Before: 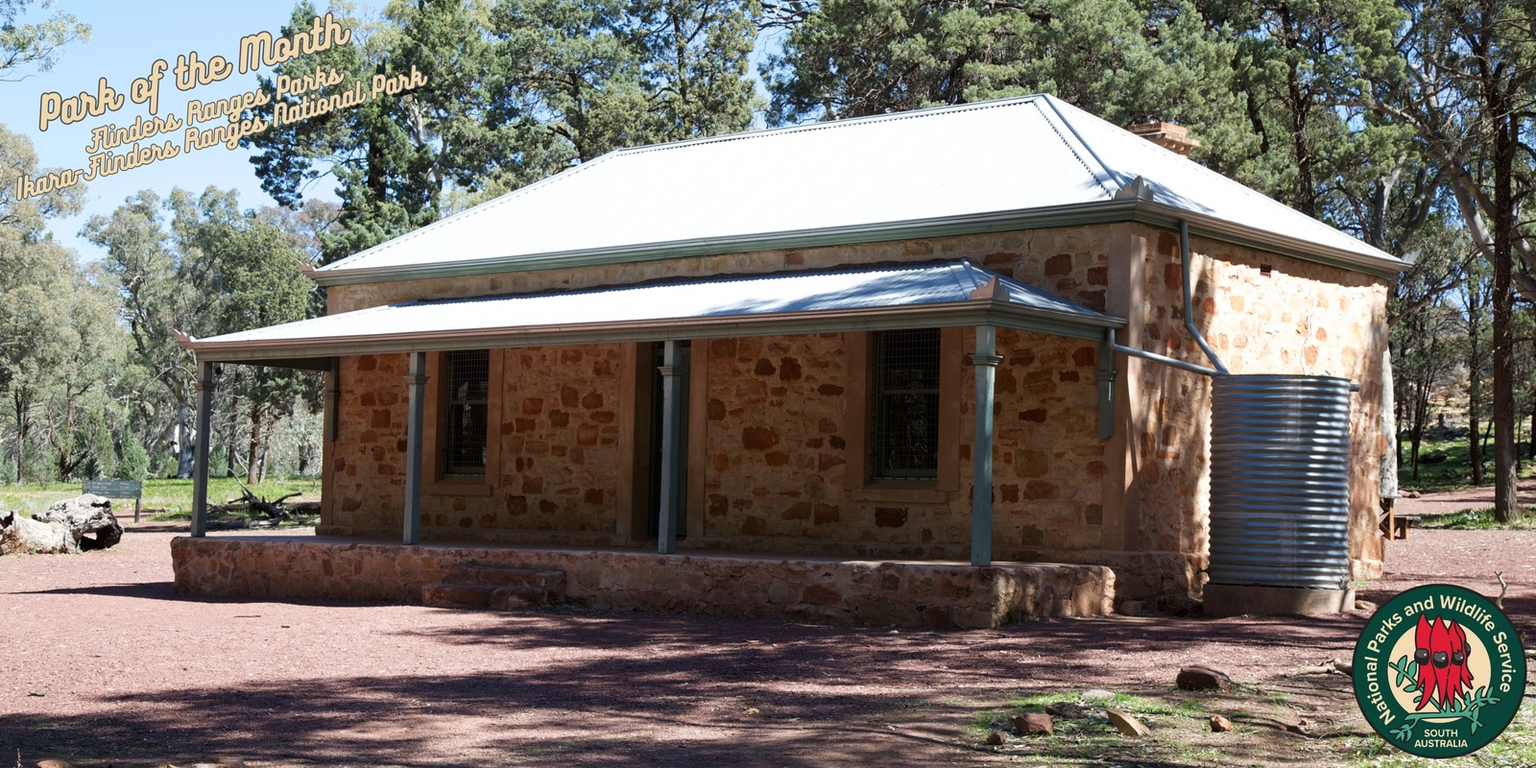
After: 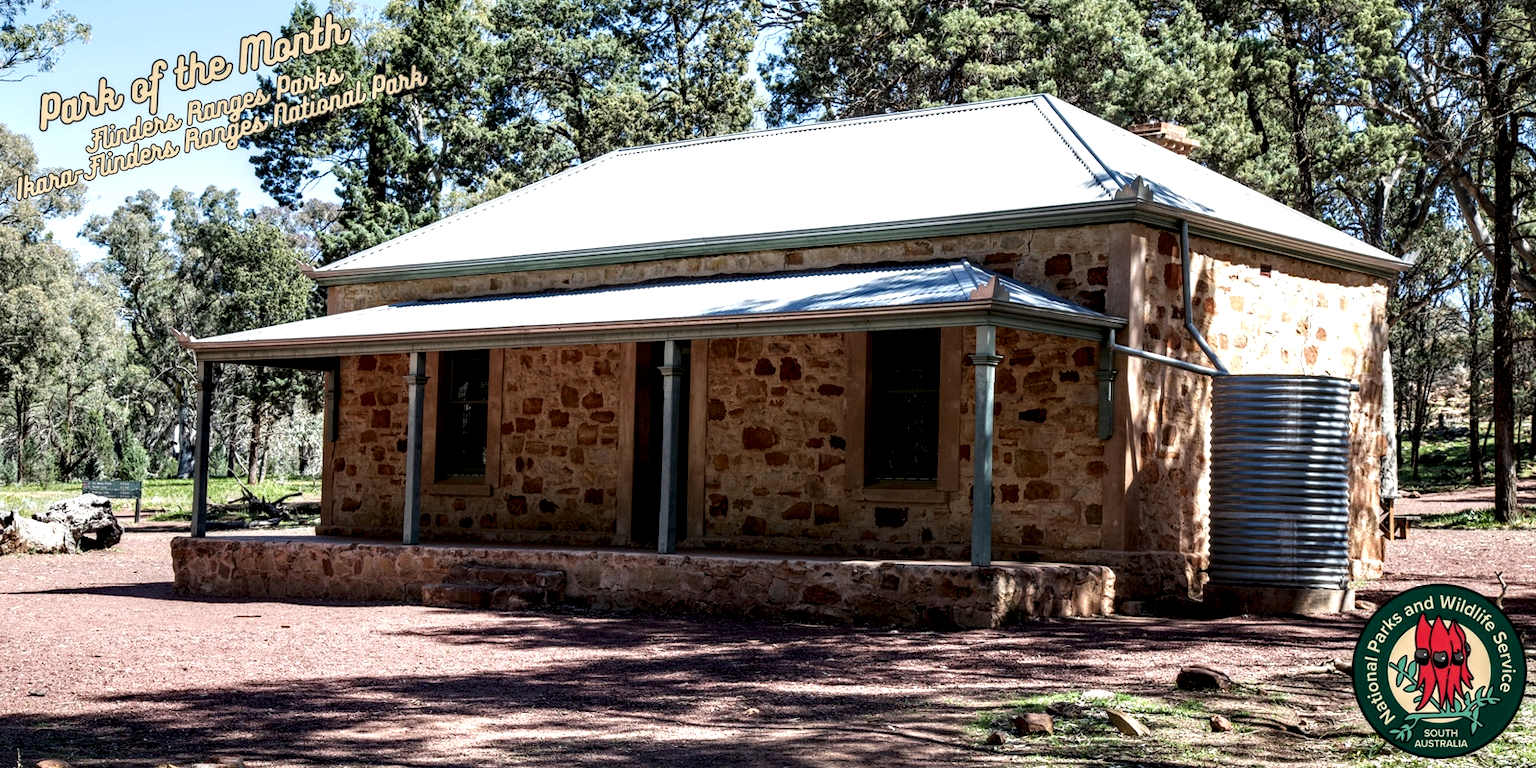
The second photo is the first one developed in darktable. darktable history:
local contrast: highlights 22%, detail 197%
haze removal: adaptive false
